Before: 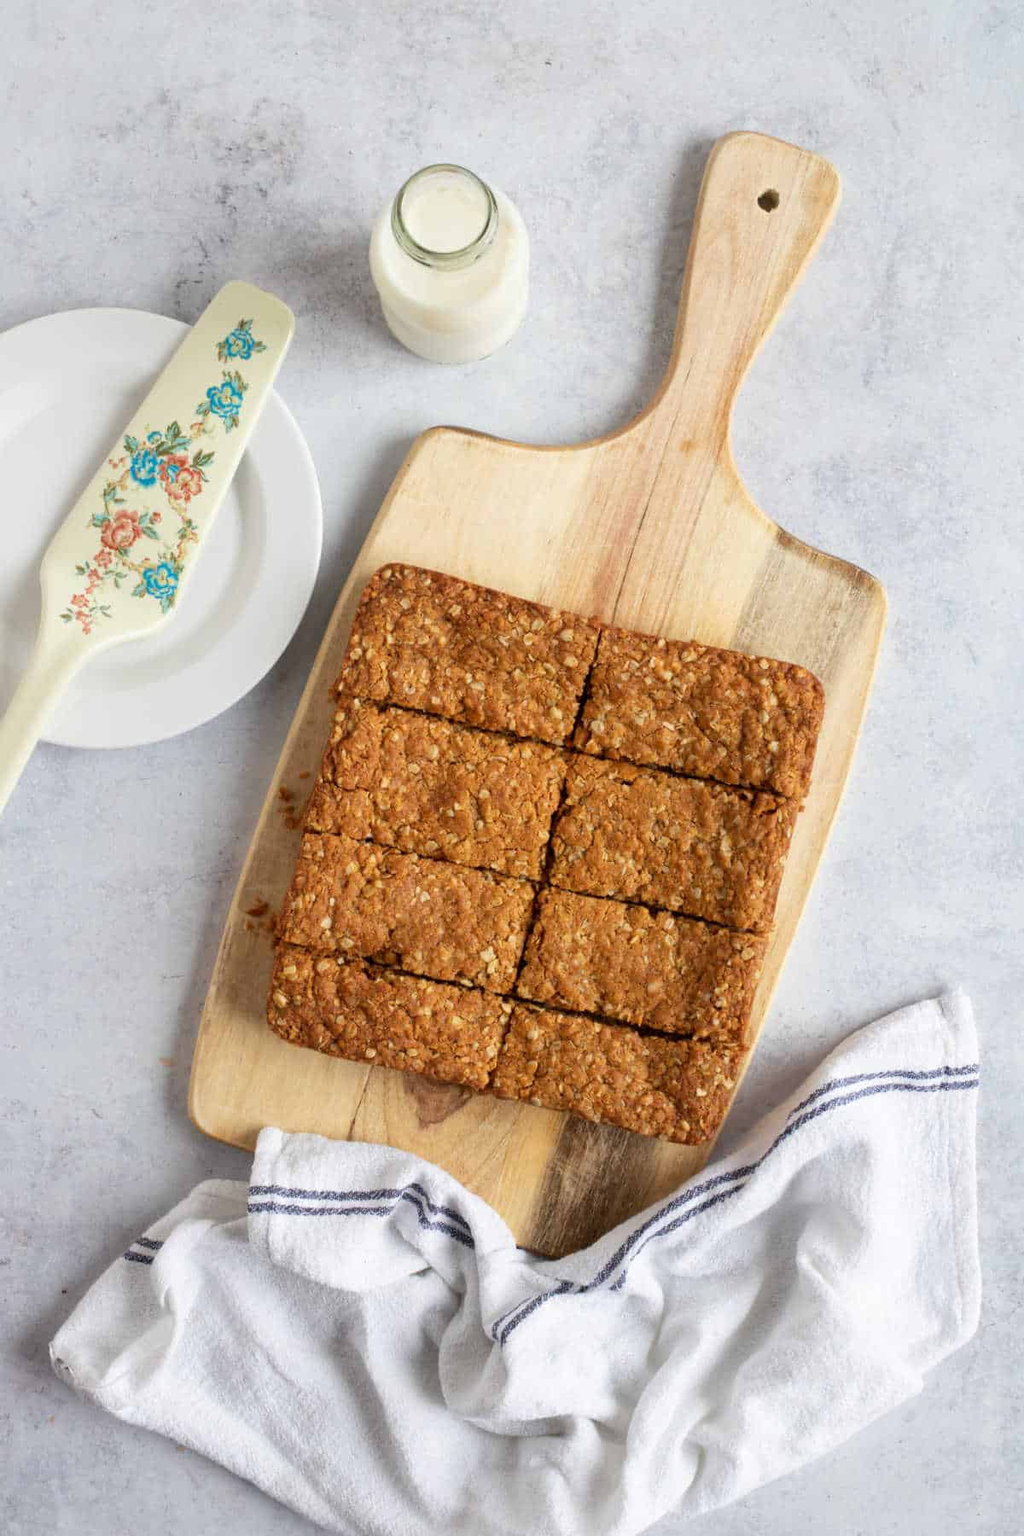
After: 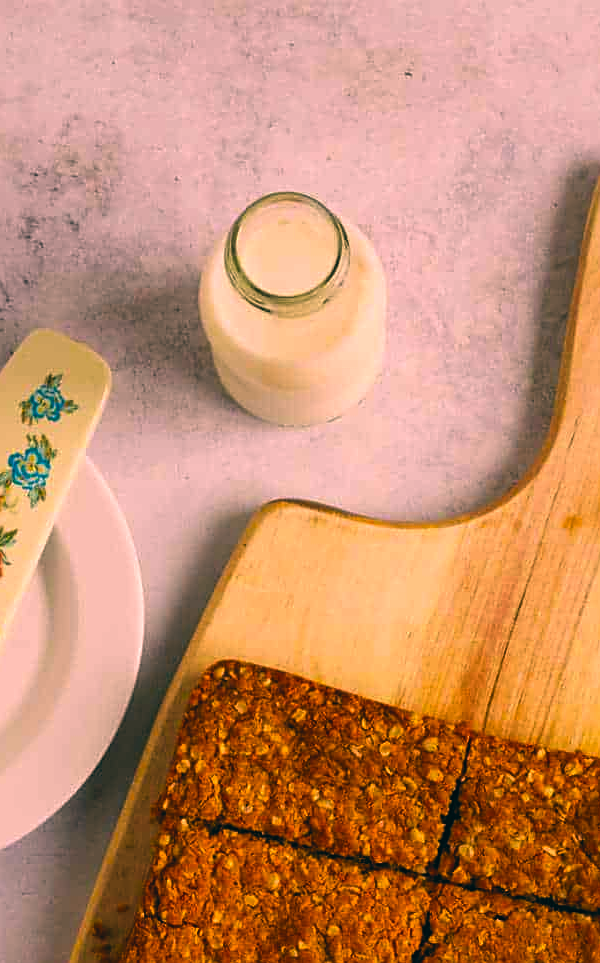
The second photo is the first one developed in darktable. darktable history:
white balance: red 0.98, blue 1.034
color balance: lift [1.016, 0.983, 1, 1.017], gamma [0.78, 1.018, 1.043, 0.957], gain [0.786, 1.063, 0.937, 1.017], input saturation 118.26%, contrast 13.43%, contrast fulcrum 21.62%, output saturation 82.76%
sharpen: on, module defaults
color balance rgb: perceptual saturation grading › global saturation 25%, global vibrance 20%
color correction: highlights a* 15, highlights b* 31.55
crop: left 19.556%, right 30.401%, bottom 46.458%
